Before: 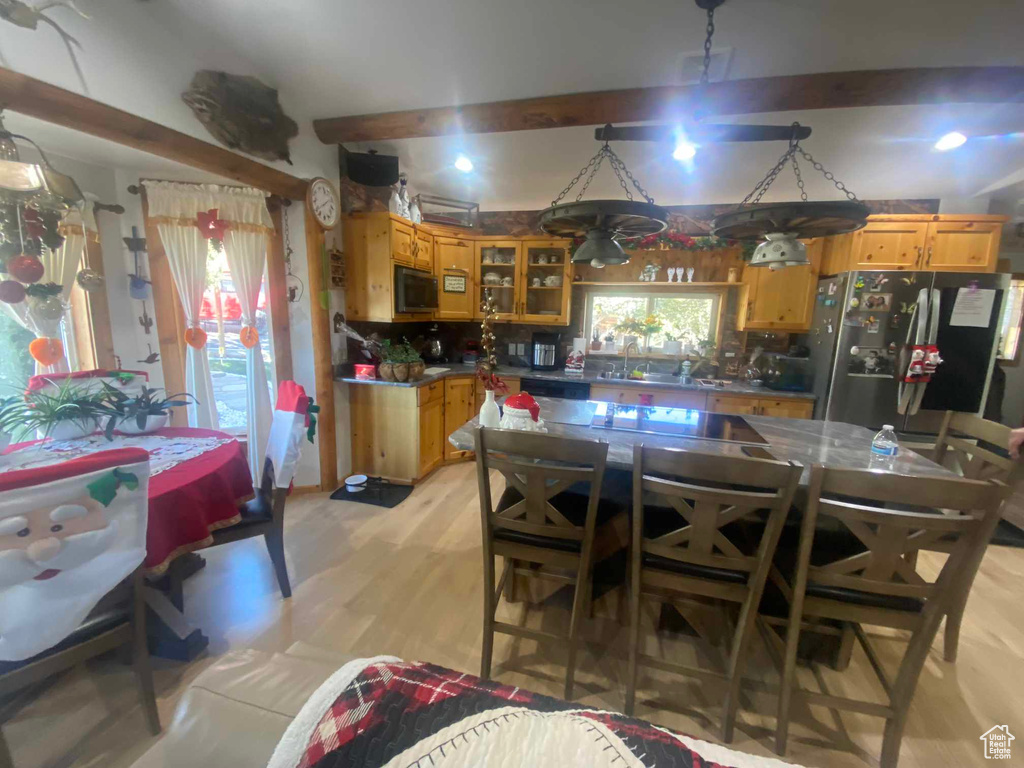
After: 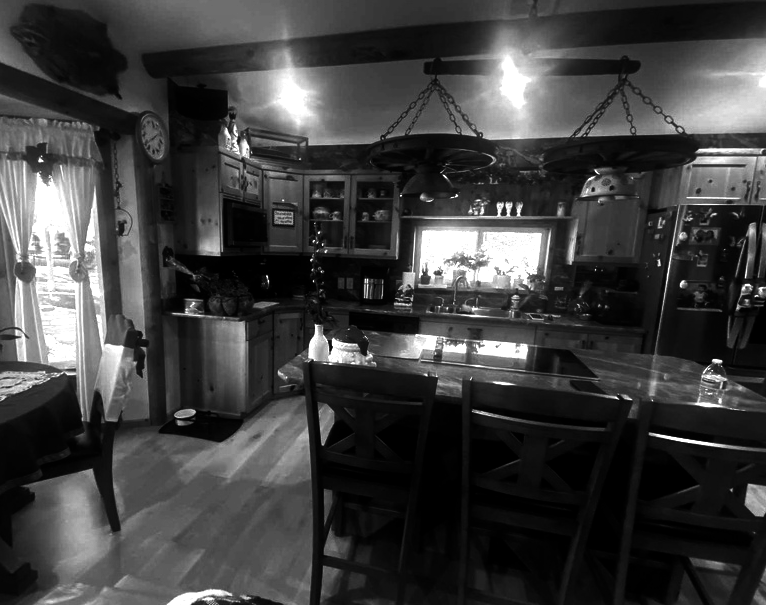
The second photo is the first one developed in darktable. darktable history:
contrast brightness saturation: contrast 0.02, brightness -1, saturation -1
exposure: exposure 0.661 EV, compensate highlight preservation false
crop: left 16.768%, top 8.653%, right 8.362%, bottom 12.485%
monochrome: size 3.1
